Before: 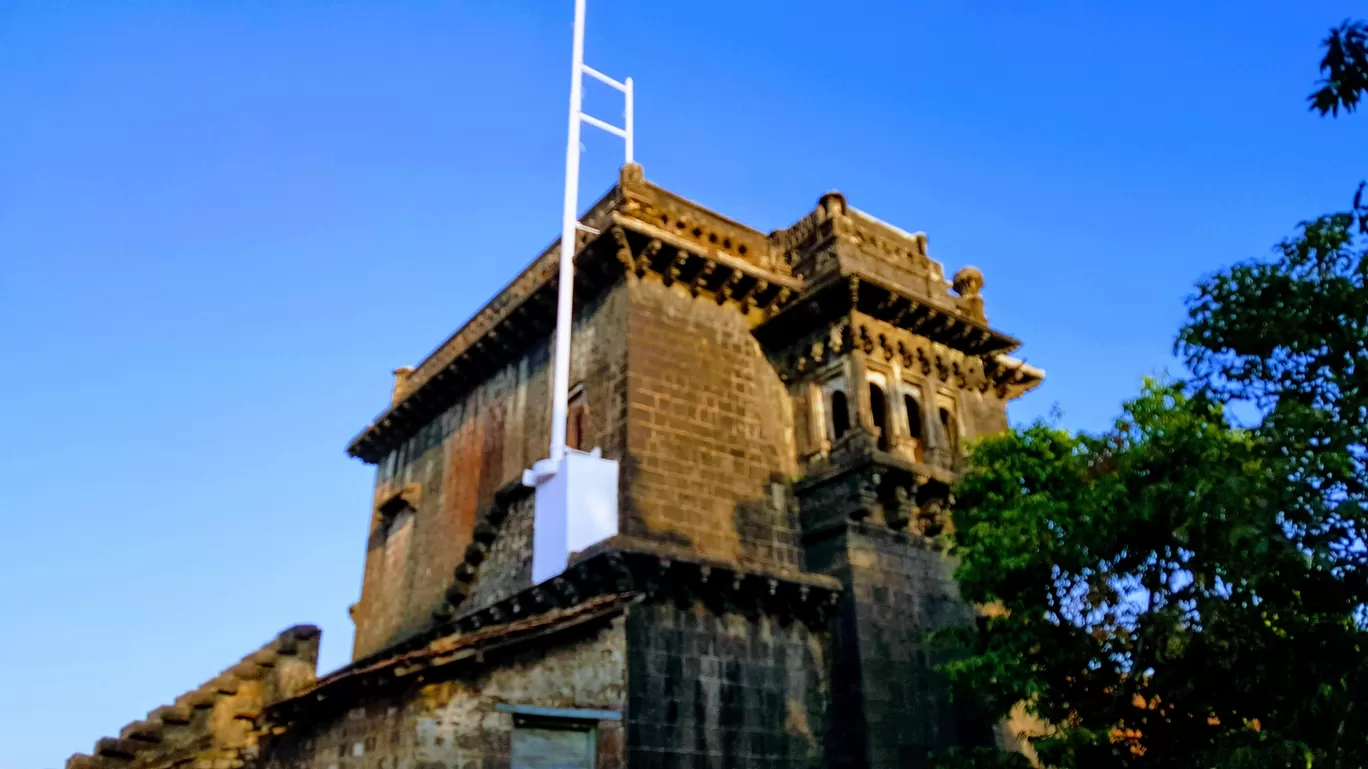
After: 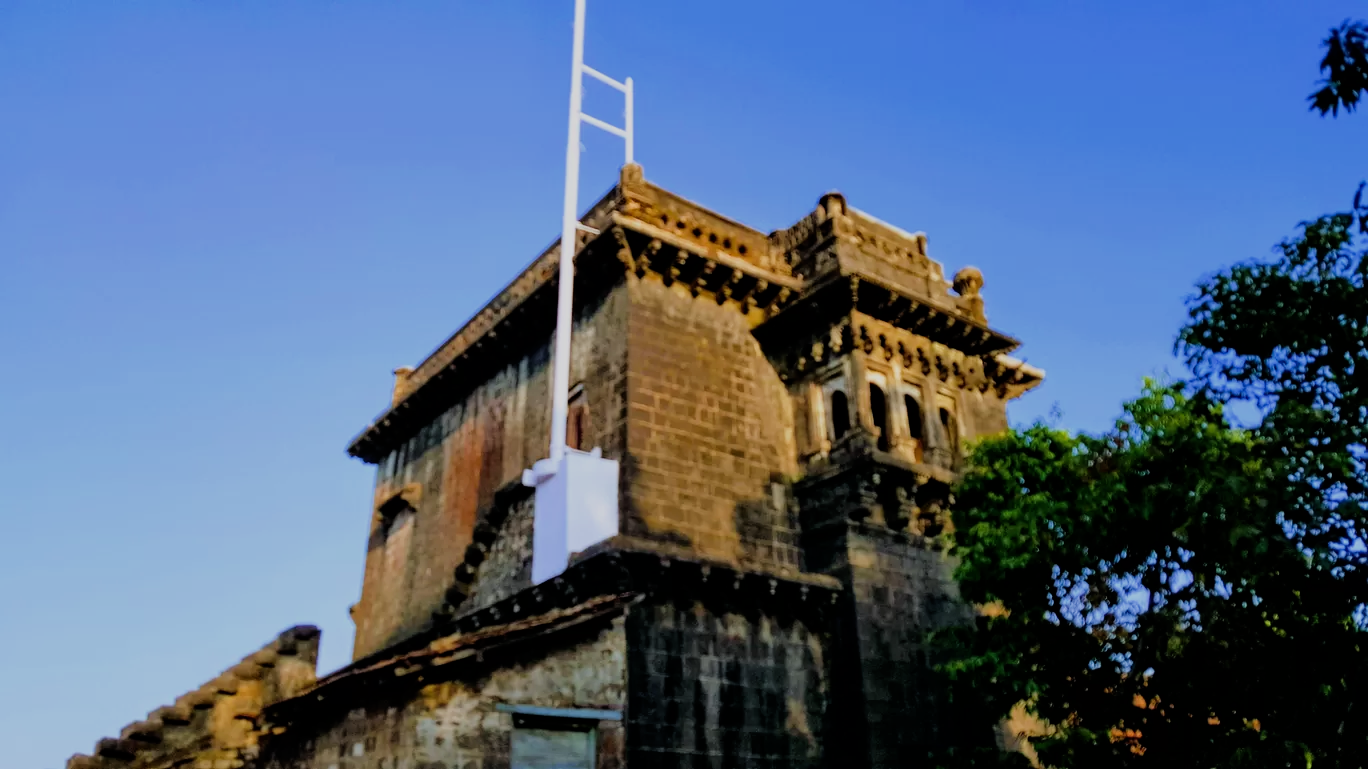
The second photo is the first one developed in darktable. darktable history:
filmic rgb: black relative exposure -7.65 EV, white relative exposure 4.56 EV, hardness 3.61, contrast 1.05
